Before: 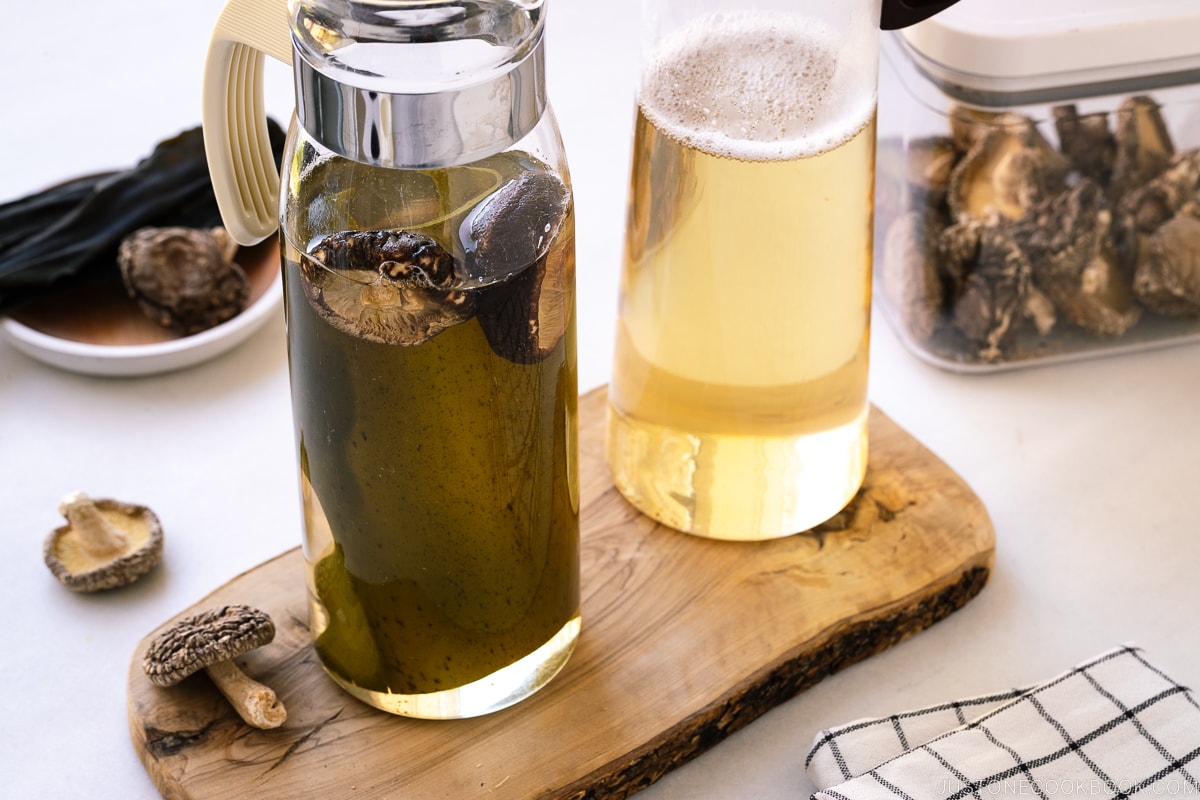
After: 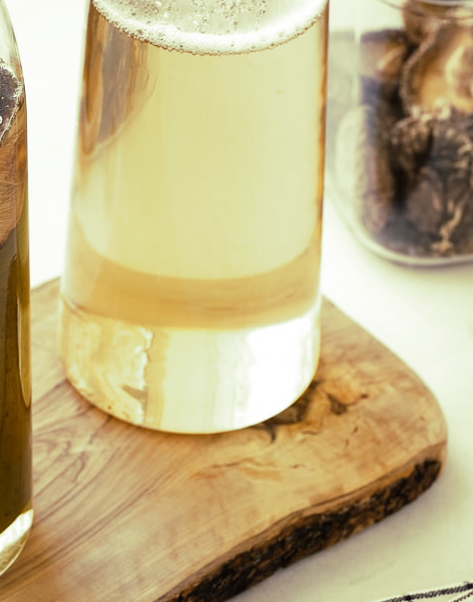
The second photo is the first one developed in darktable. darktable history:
crop: left 45.721%, top 13.393%, right 14.118%, bottom 10.01%
split-toning: shadows › hue 290.82°, shadows › saturation 0.34, highlights › saturation 0.38, balance 0, compress 50%
